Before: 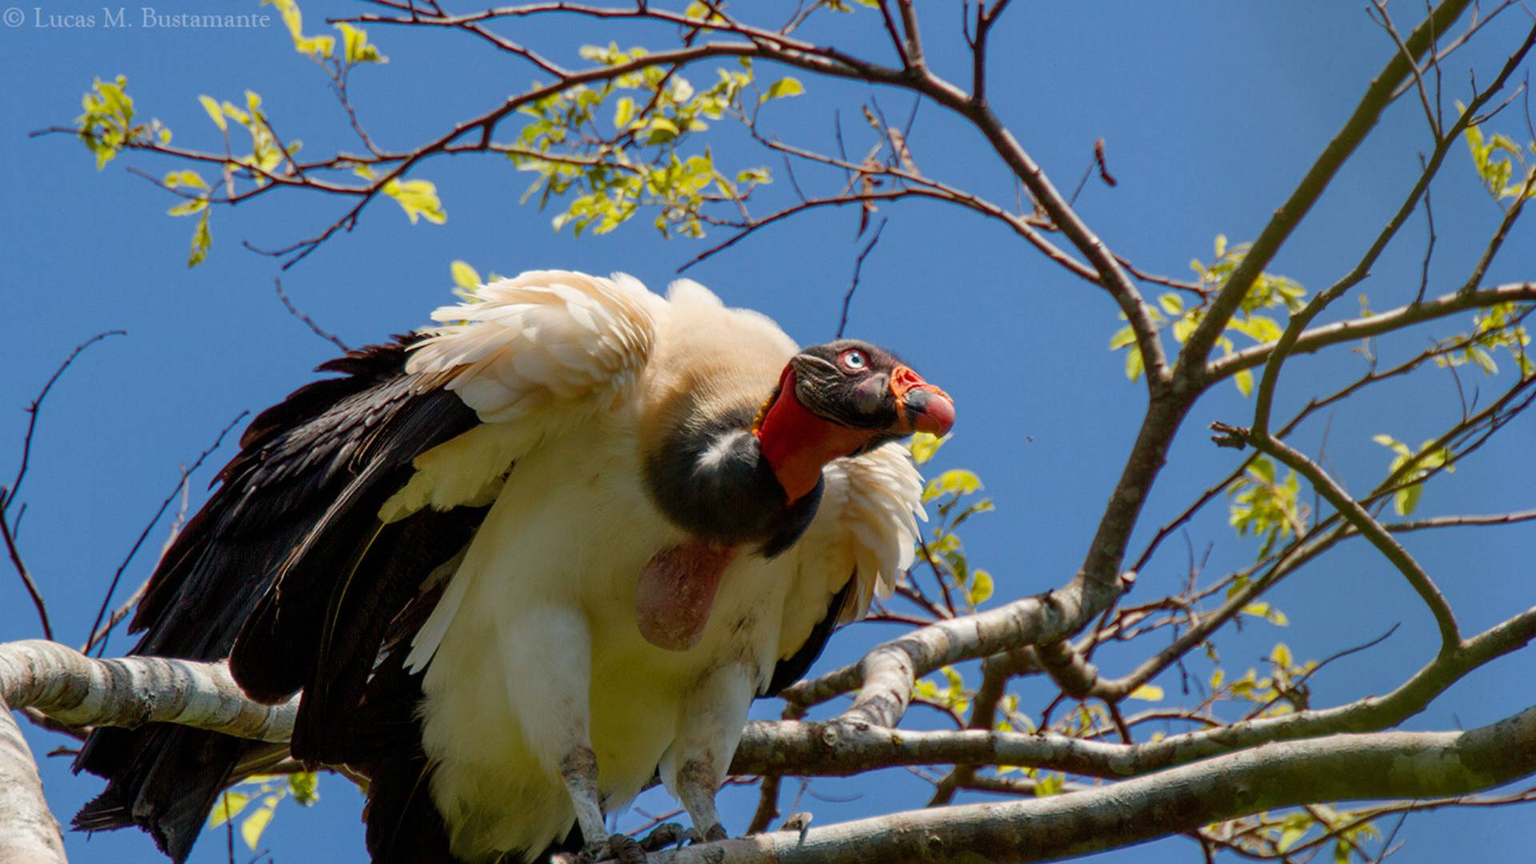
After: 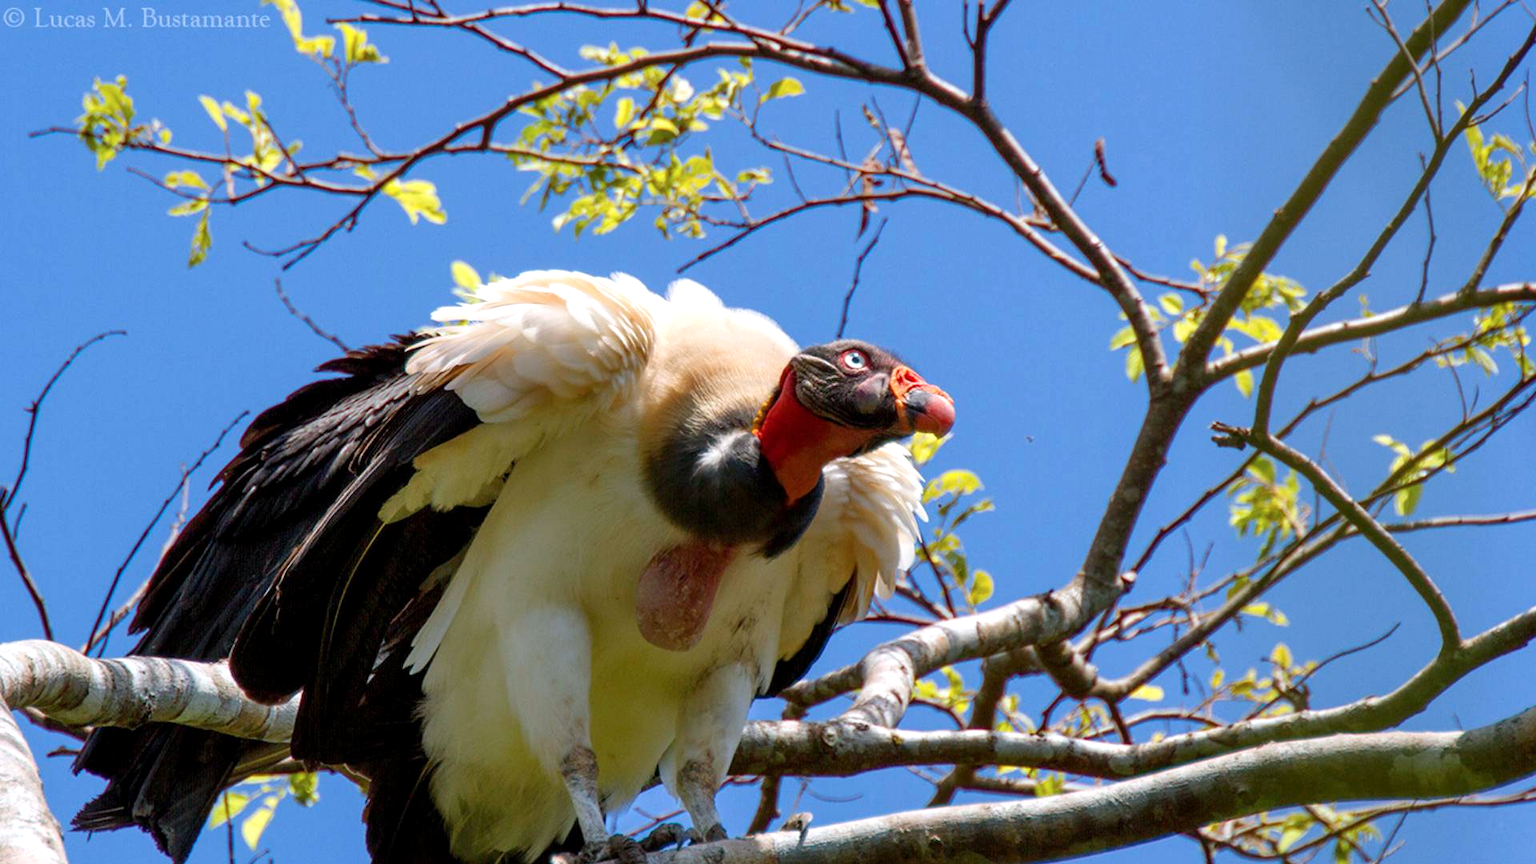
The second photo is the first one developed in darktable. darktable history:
color calibration: gray › normalize channels true, illuminant as shot in camera, x 0.358, y 0.373, temperature 4628.91 K, gamut compression 0.013
exposure: black level correction 0.001, exposure 0.499 EV, compensate highlight preservation false
